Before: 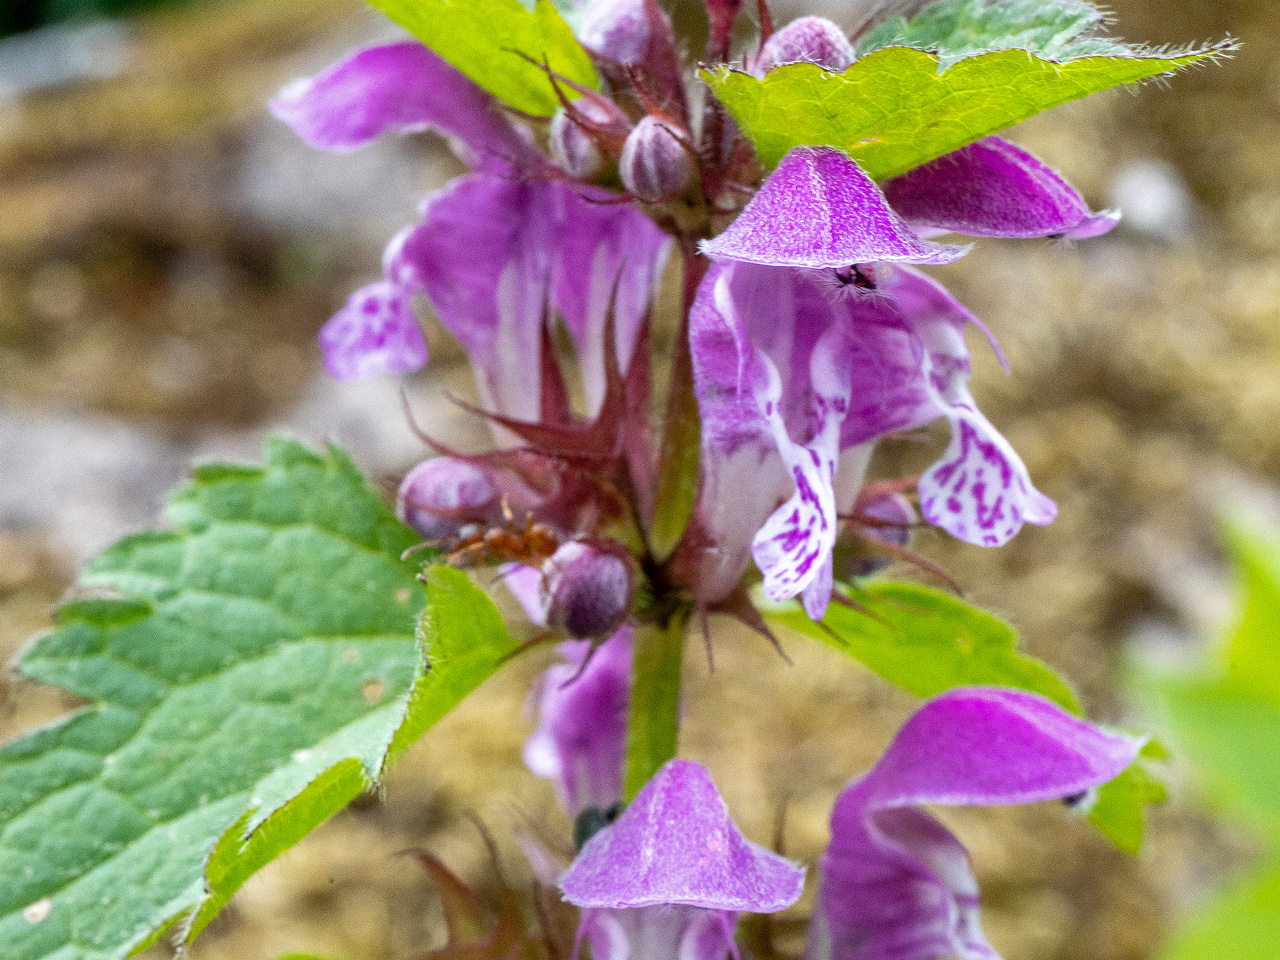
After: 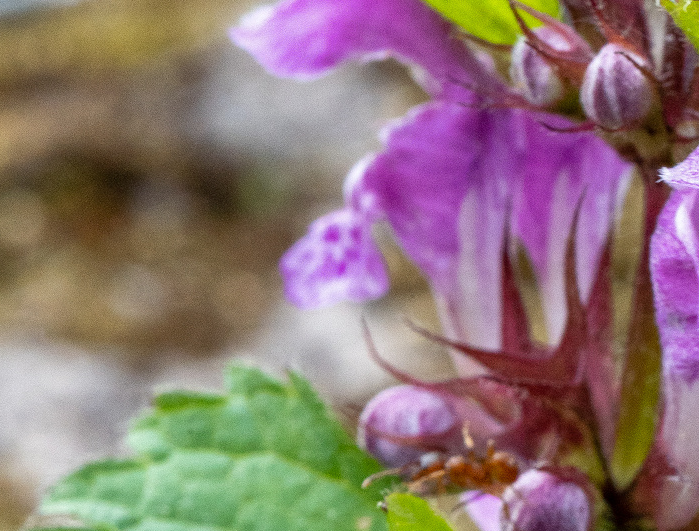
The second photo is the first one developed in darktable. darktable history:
crop and rotate: left 3.066%, top 7.511%, right 42.277%, bottom 37.116%
